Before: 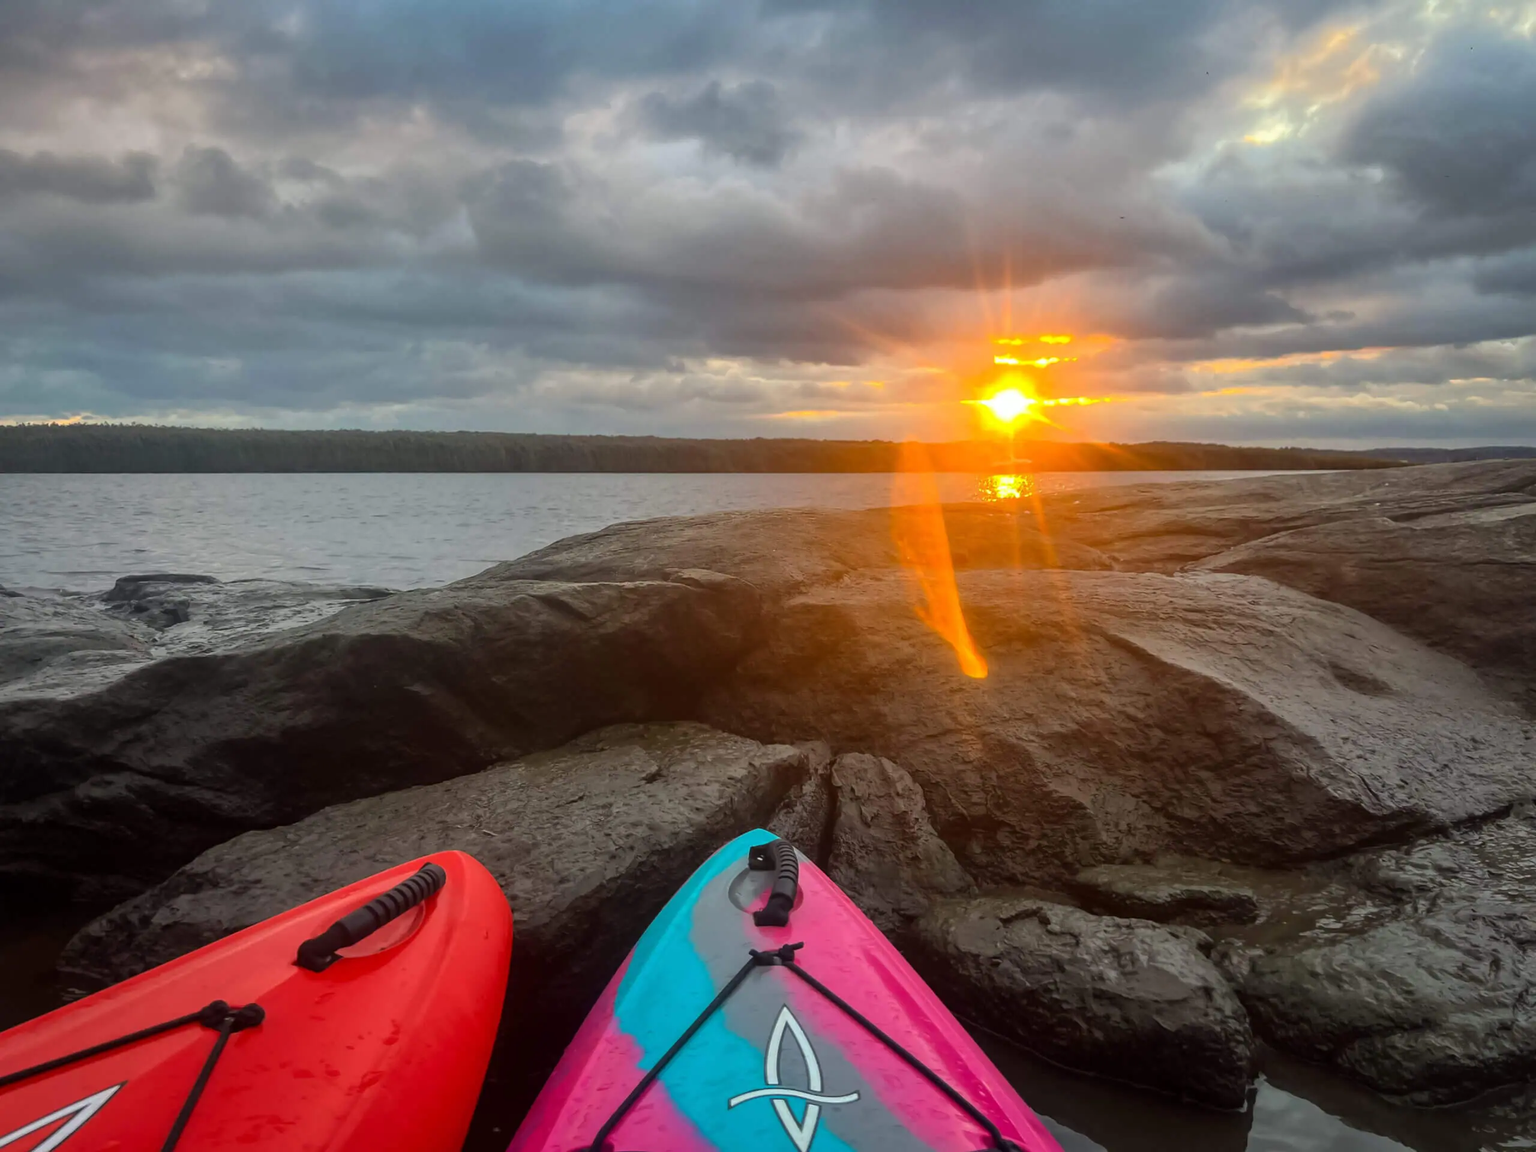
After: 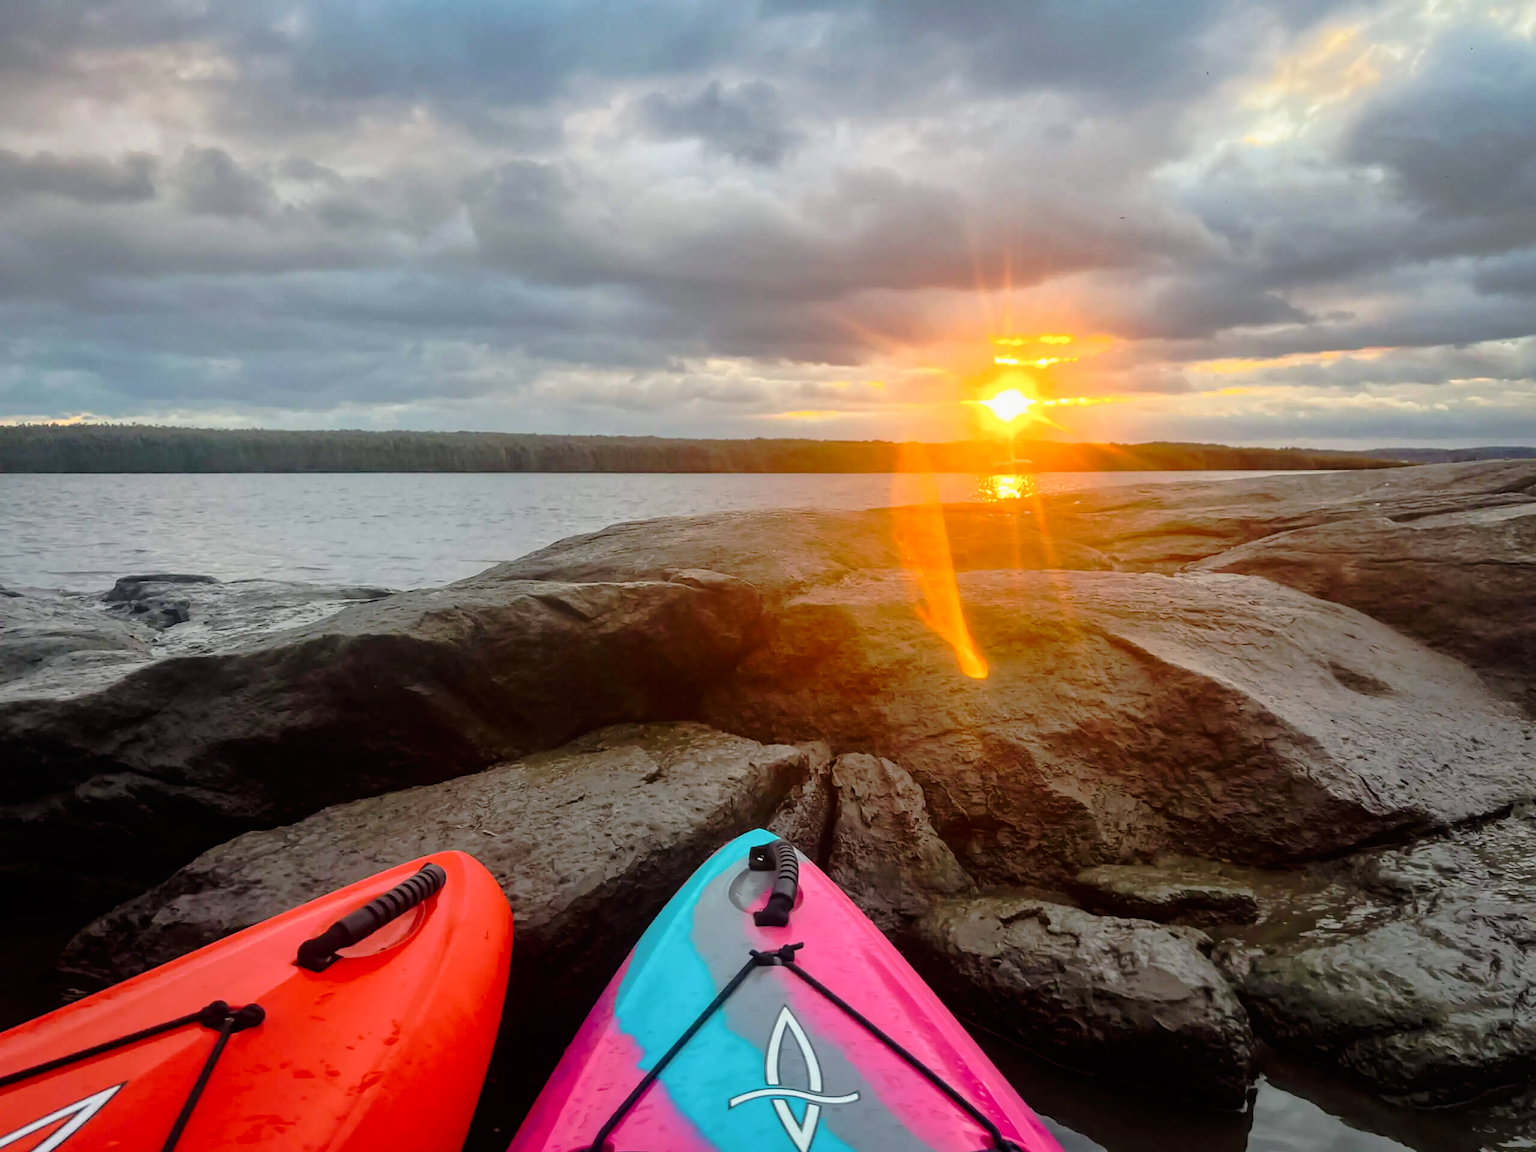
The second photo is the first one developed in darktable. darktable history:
tone curve: curves: ch0 [(0, 0) (0.062, 0.023) (0.168, 0.142) (0.359, 0.44) (0.469, 0.544) (0.634, 0.722) (0.839, 0.909) (0.998, 0.978)]; ch1 [(0, 0) (0.437, 0.453) (0.472, 0.47) (0.502, 0.504) (0.527, 0.546) (0.568, 0.619) (0.608, 0.665) (0.669, 0.748) (0.859, 0.899) (1, 1)]; ch2 [(0, 0) (0.33, 0.301) (0.421, 0.443) (0.473, 0.501) (0.504, 0.504) (0.535, 0.564) (0.575, 0.625) (0.608, 0.676) (1, 1)], preserve colors none
